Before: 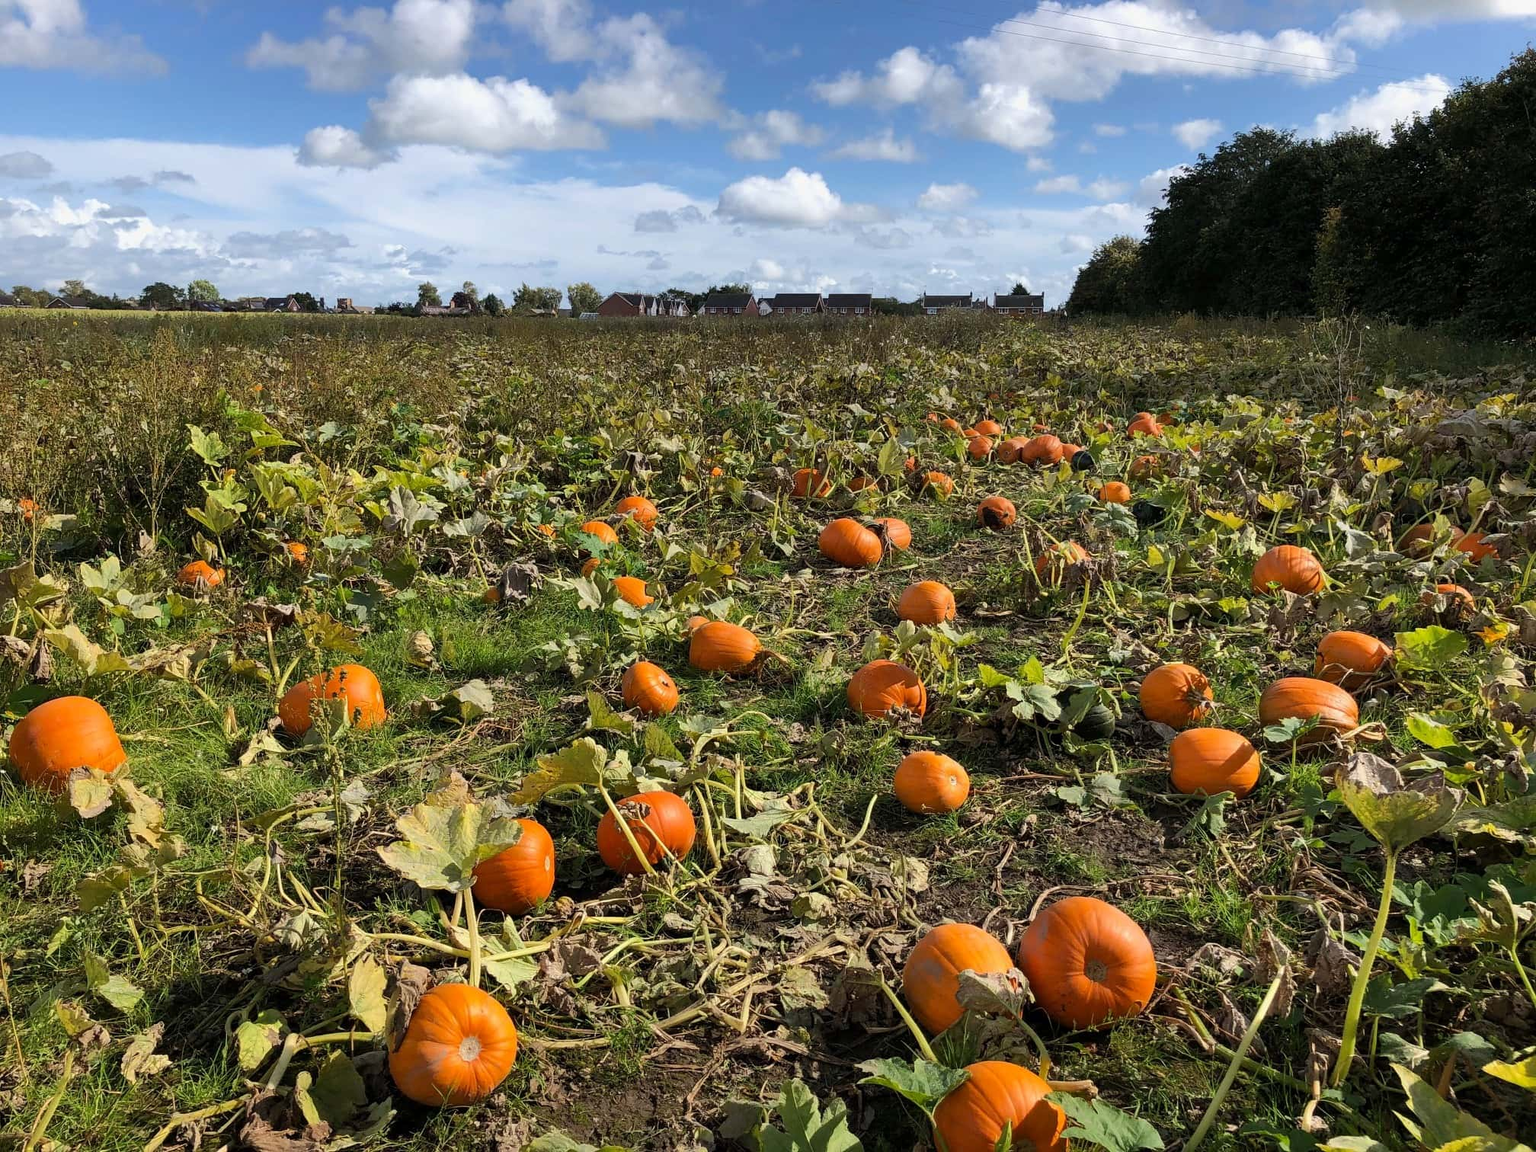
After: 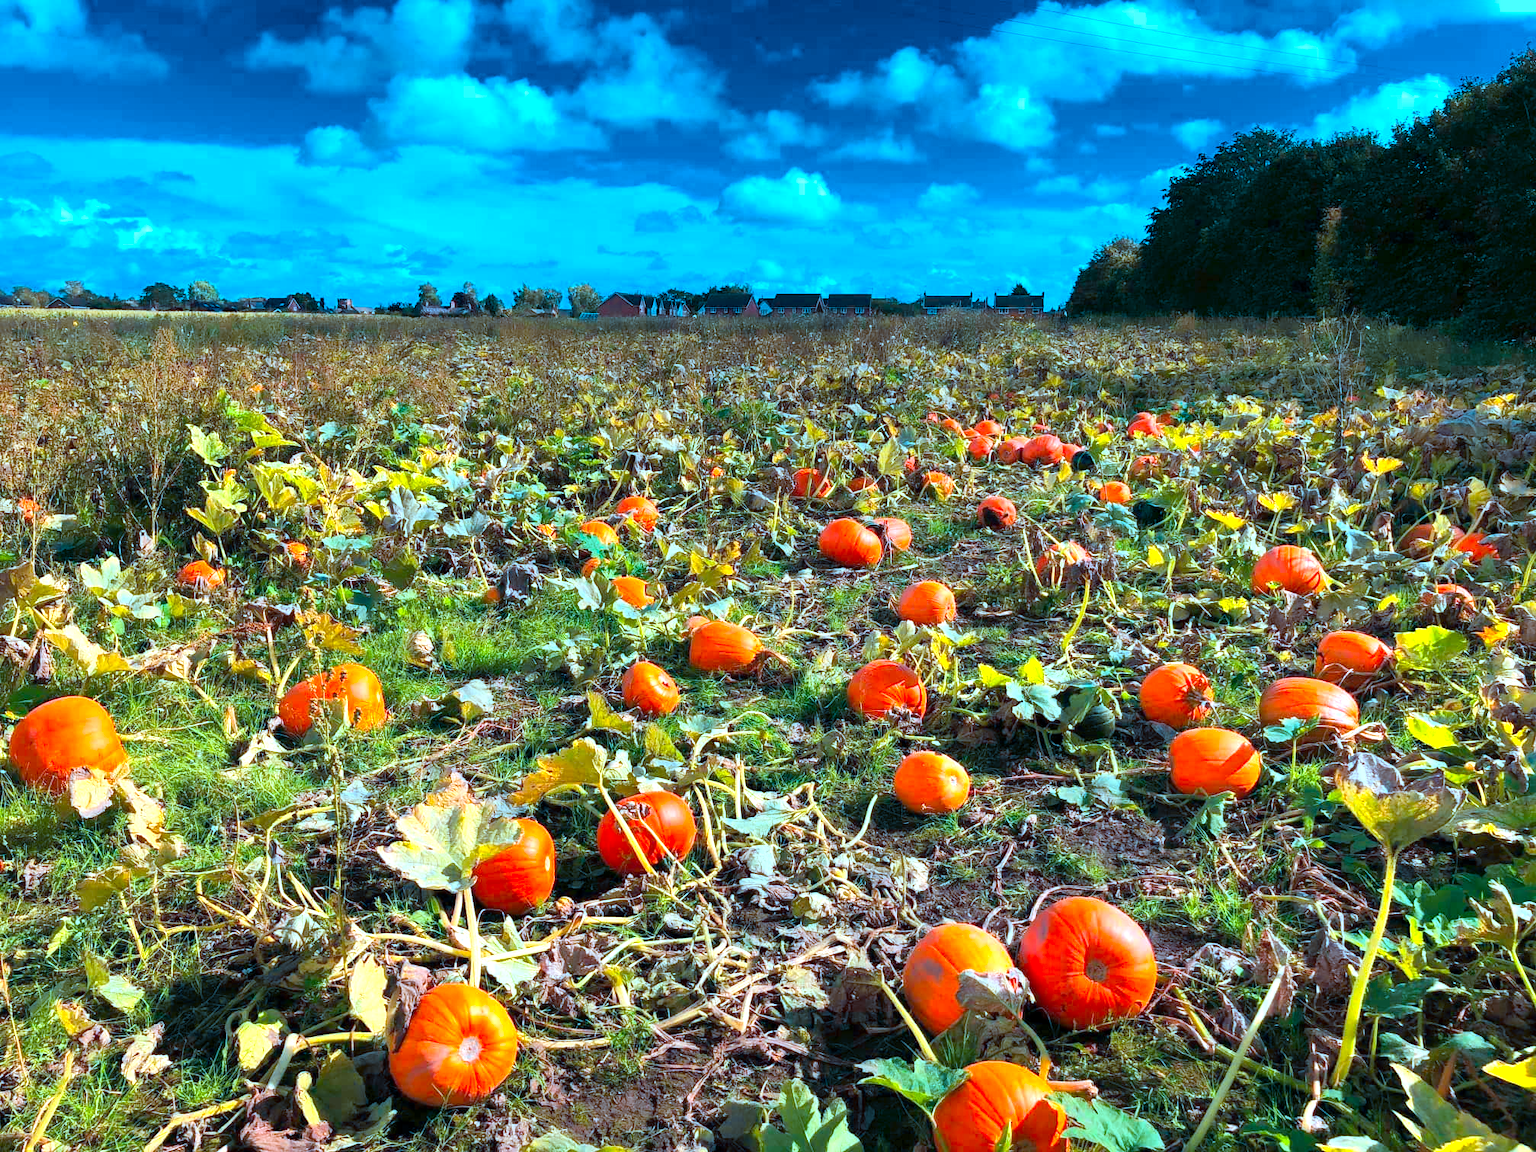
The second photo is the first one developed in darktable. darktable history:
color calibration: output R [1.422, -0.35, -0.252, 0], output G [-0.238, 1.259, -0.084, 0], output B [-0.081, -0.196, 1.58, 0], output brightness [0.49, 0.671, -0.57, 0], illuminant custom, x 0.373, y 0.389, temperature 4234.48 K
